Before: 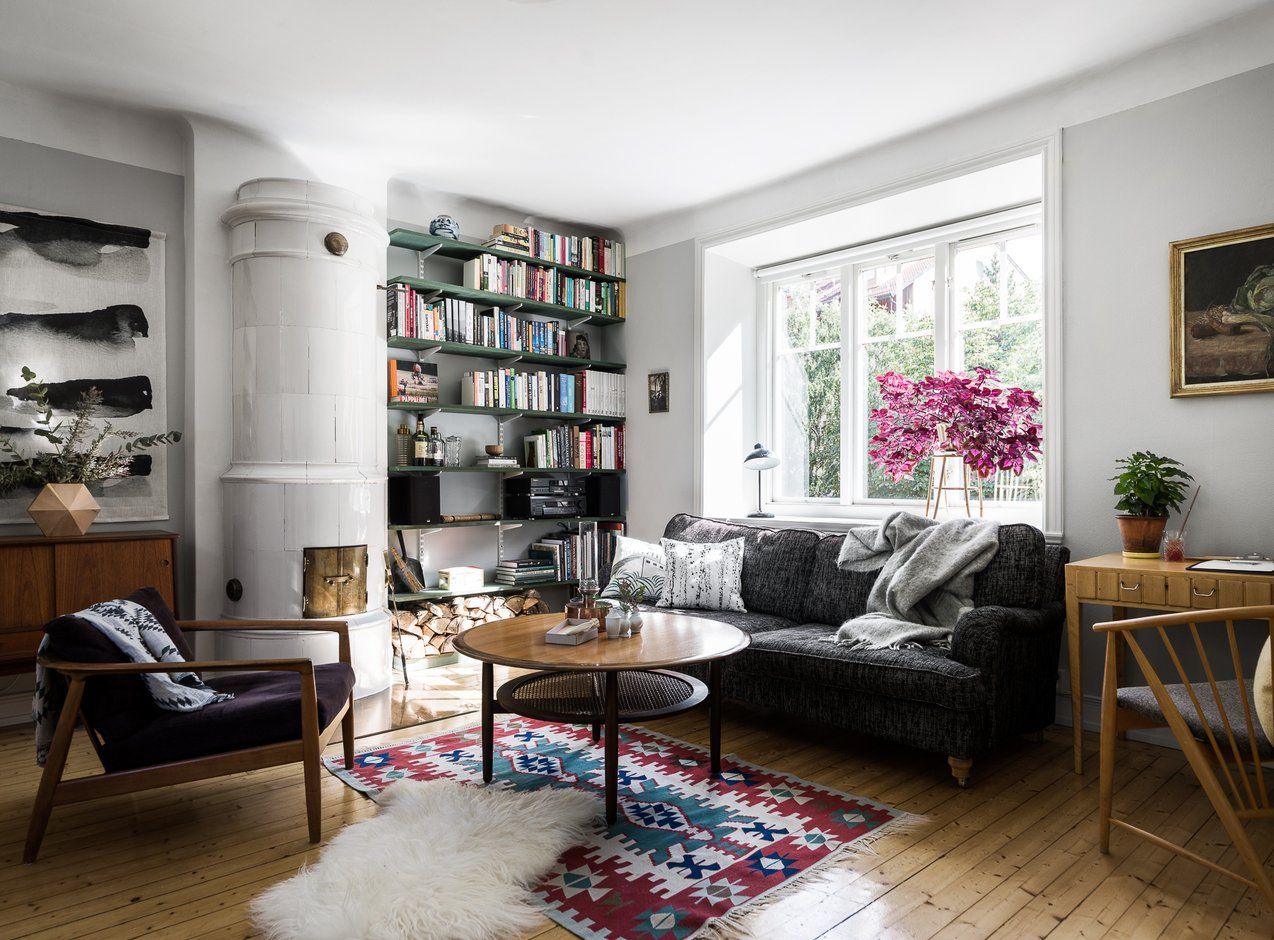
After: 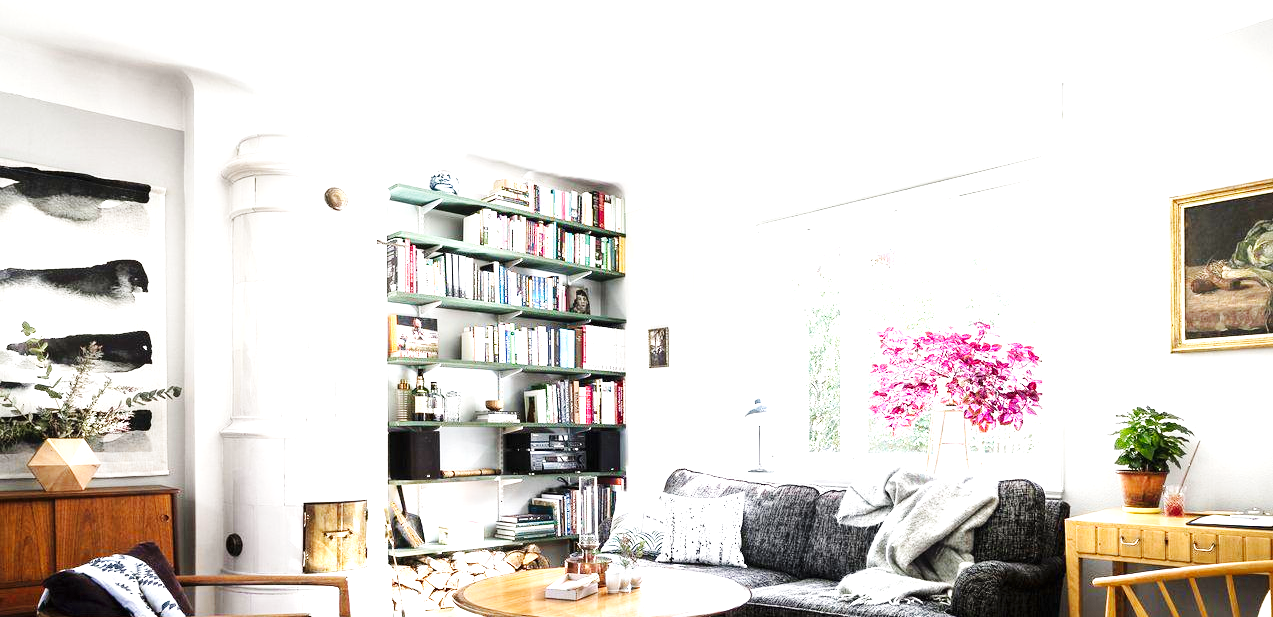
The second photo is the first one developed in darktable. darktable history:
base curve: curves: ch0 [(0, 0) (0.032, 0.025) (0.121, 0.166) (0.206, 0.329) (0.605, 0.79) (1, 1)], preserve colors none
crop and rotate: top 4.848%, bottom 29.503%
exposure: black level correction 0, exposure 1.741 EV, compensate exposure bias true, compensate highlight preservation false
